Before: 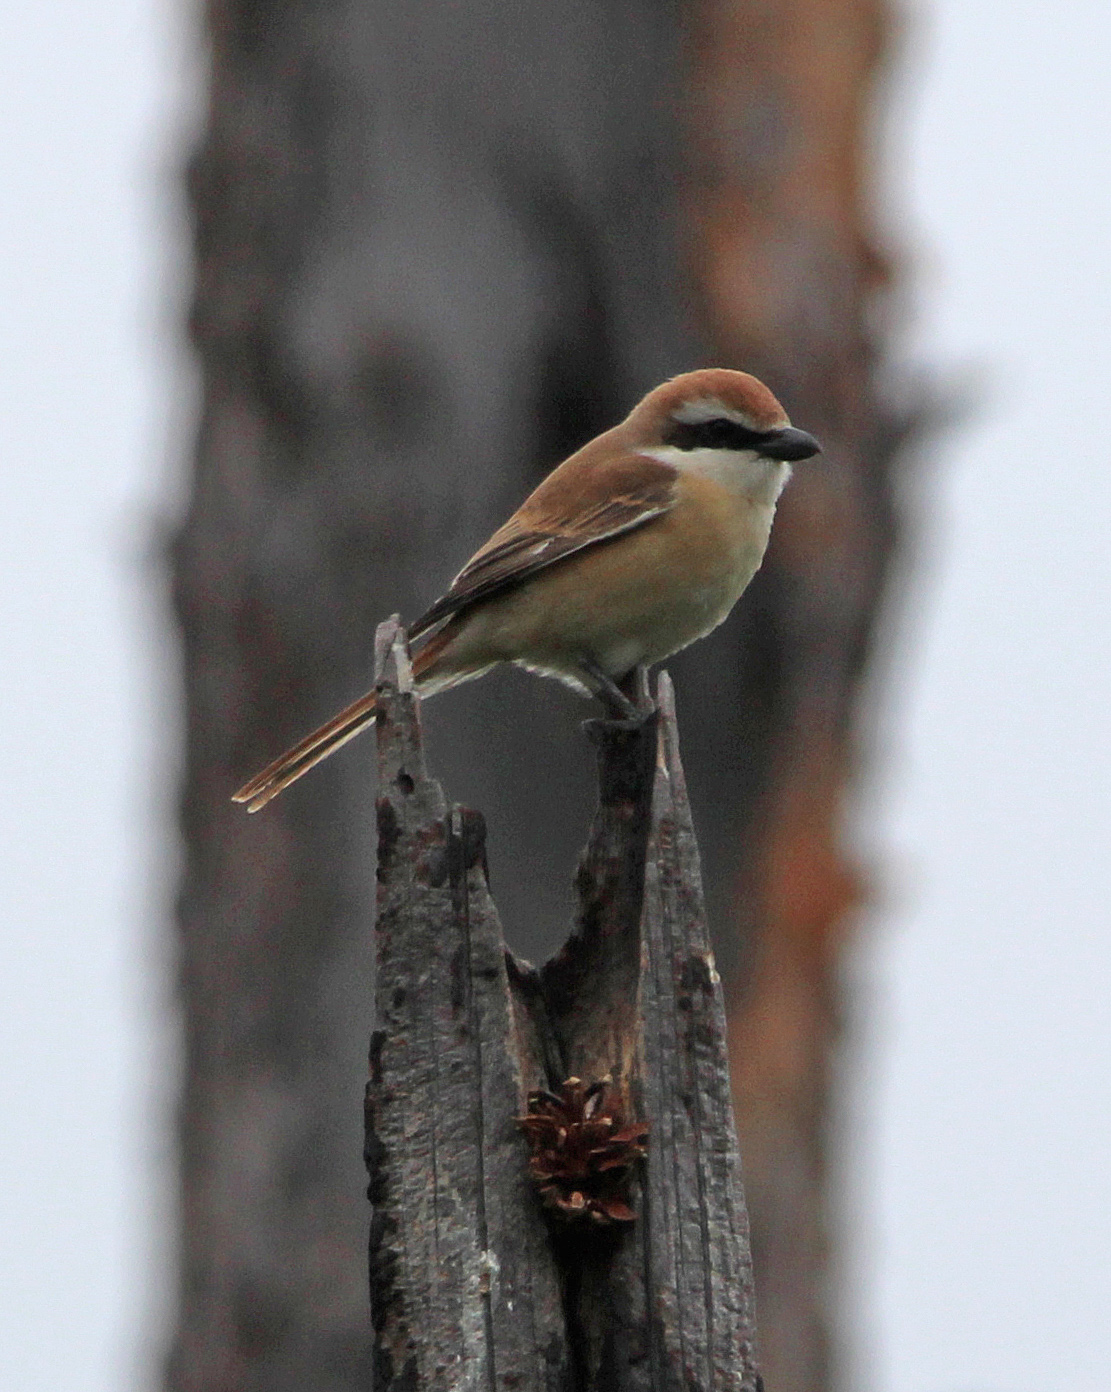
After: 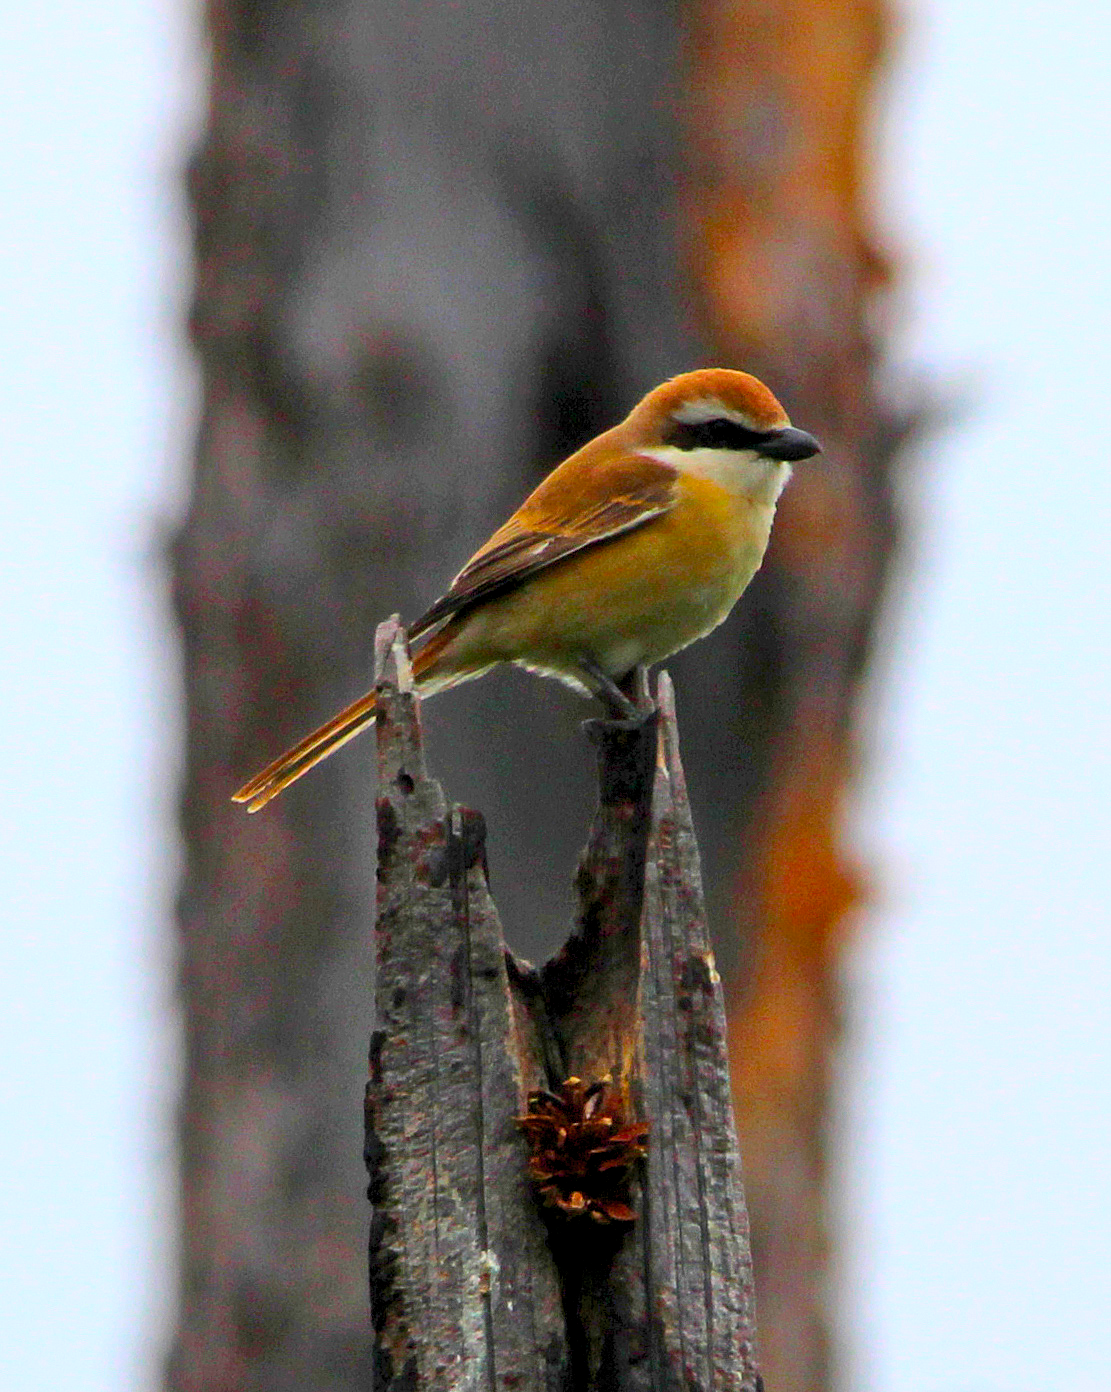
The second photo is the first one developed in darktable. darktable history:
contrast brightness saturation: contrast 0.198, brightness 0.168, saturation 0.223
color balance rgb: global offset › luminance -0.506%, linear chroma grading › global chroma 14.919%, perceptual saturation grading › global saturation 25.352%, global vibrance 50.031%
